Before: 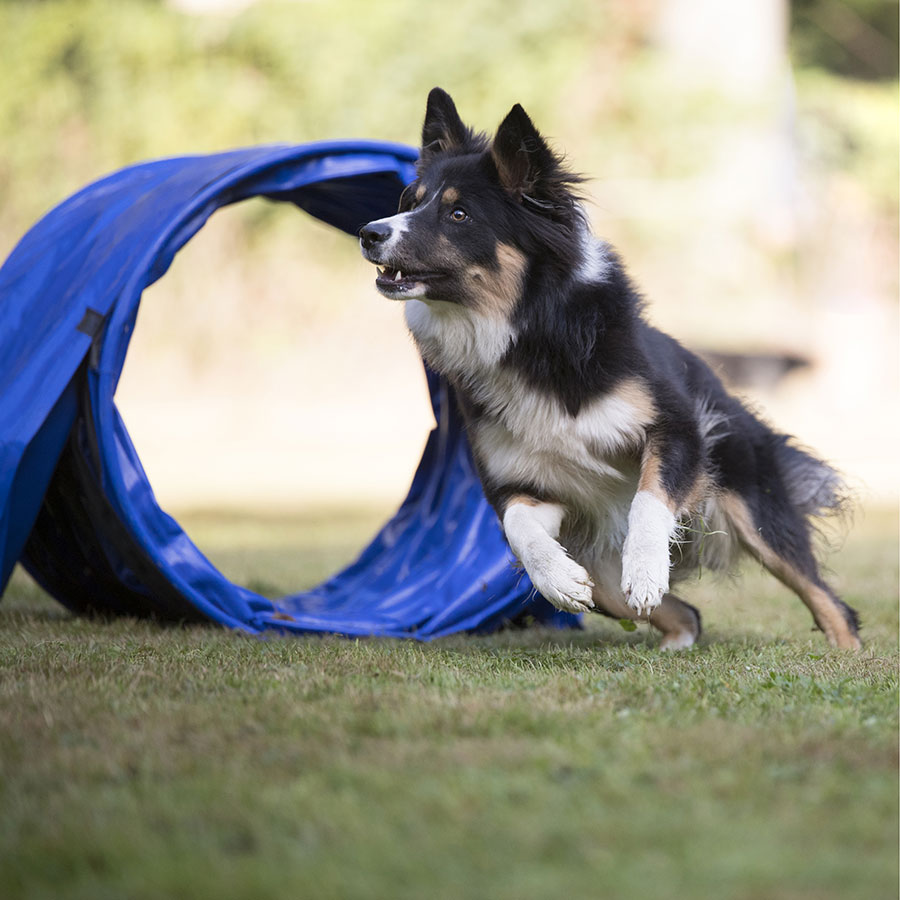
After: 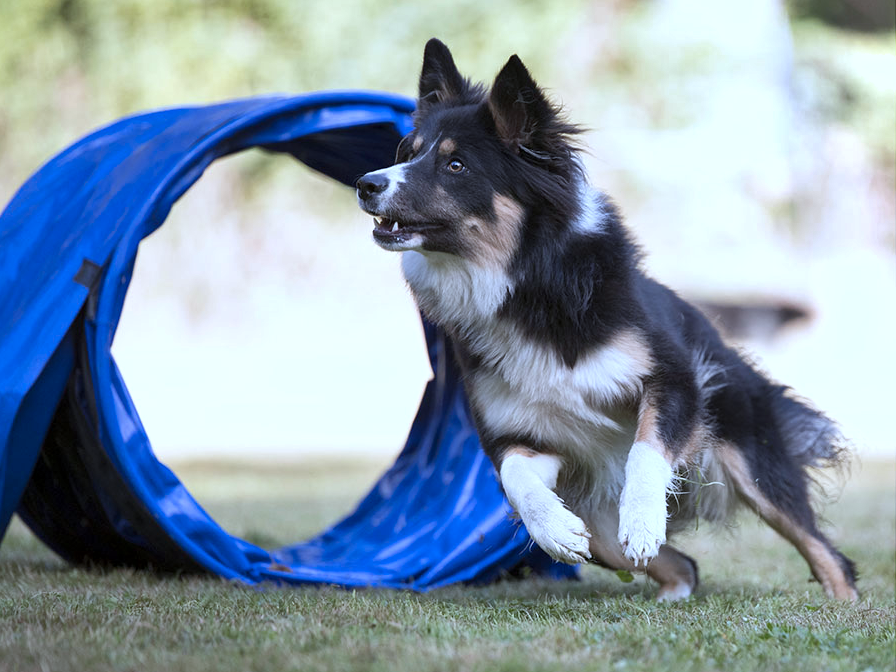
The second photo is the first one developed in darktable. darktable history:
color correction: highlights a* -2.24, highlights b* -18.1
exposure: exposure 0.131 EV, compensate highlight preservation false
crop: left 0.387%, top 5.469%, bottom 19.809%
shadows and highlights: low approximation 0.01, soften with gaussian
local contrast: mode bilateral grid, contrast 20, coarseness 50, detail 120%, midtone range 0.2
white balance: red 0.976, blue 1.04
